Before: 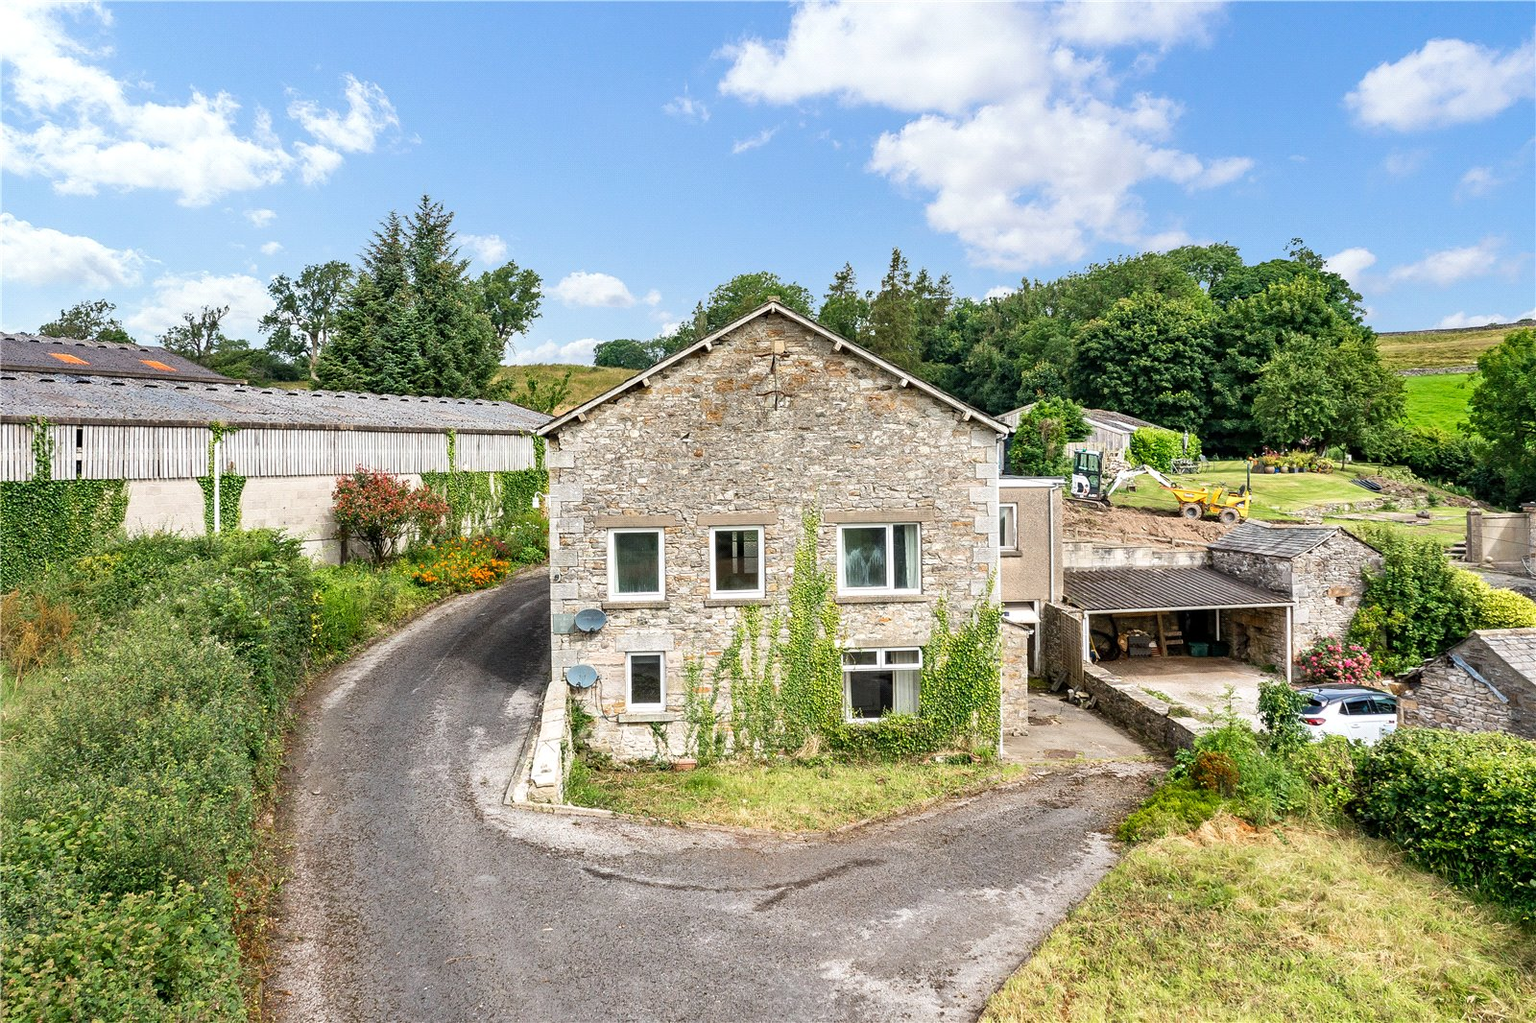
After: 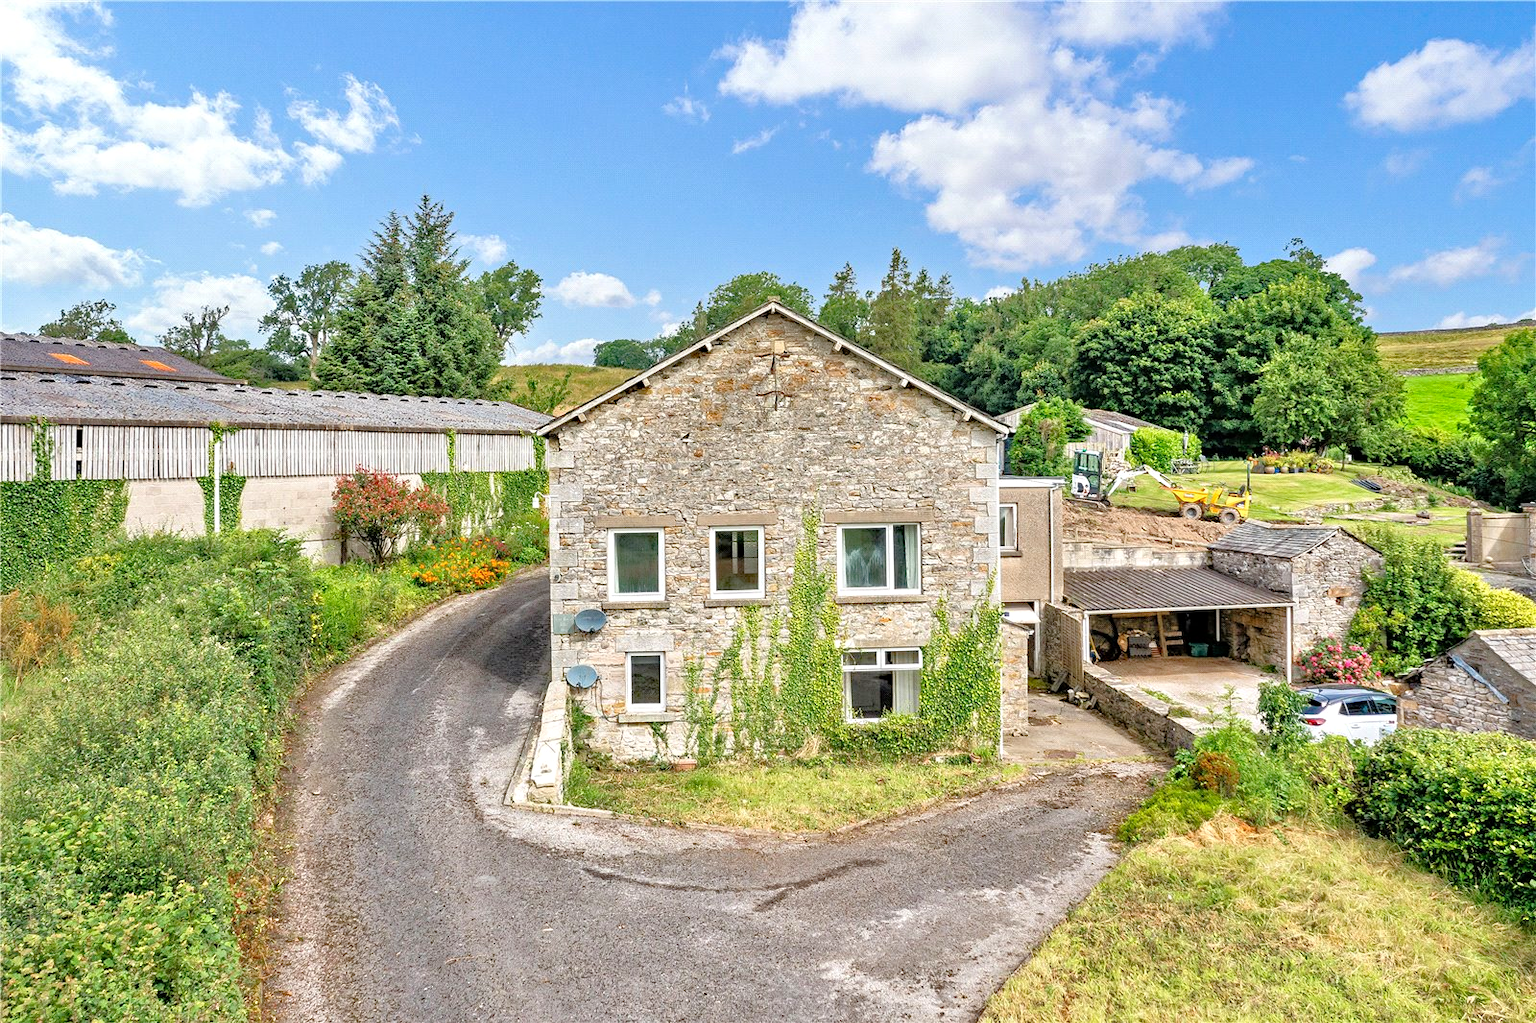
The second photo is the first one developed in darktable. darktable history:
haze removal: strength 0.29, distance 0.25, compatibility mode true, adaptive false
tone equalizer: -7 EV 0.15 EV, -6 EV 0.6 EV, -5 EV 1.15 EV, -4 EV 1.33 EV, -3 EV 1.15 EV, -2 EV 0.6 EV, -1 EV 0.15 EV, mask exposure compensation -0.5 EV
